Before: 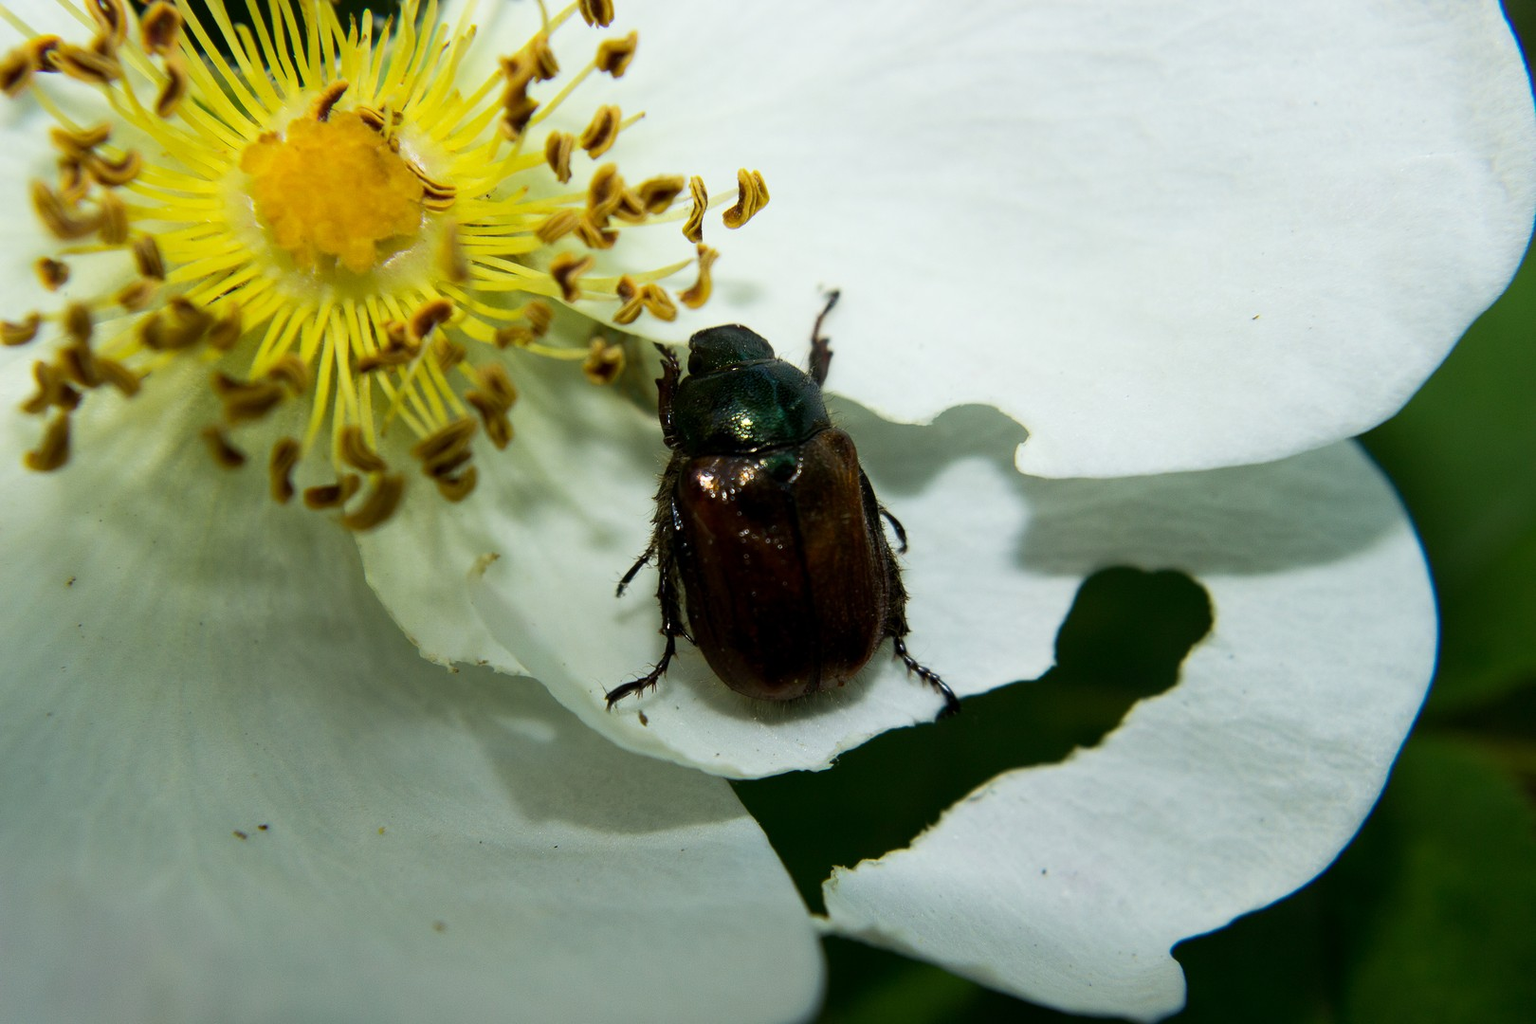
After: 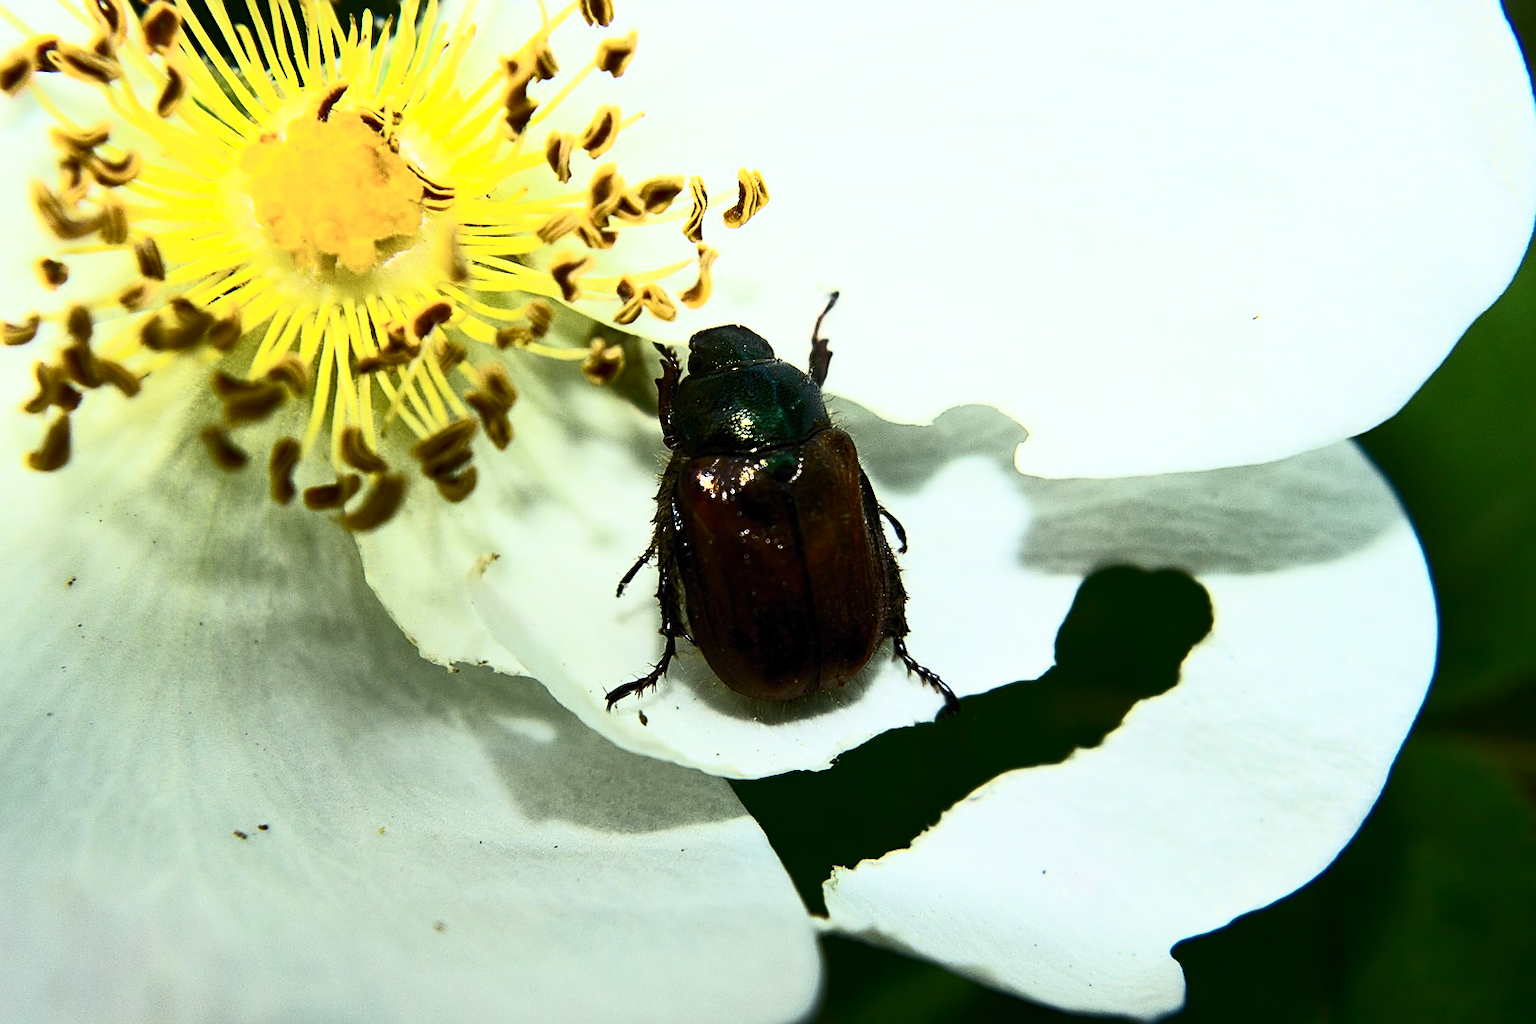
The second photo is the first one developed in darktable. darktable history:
sharpen: on, module defaults
contrast brightness saturation: contrast 0.62, brightness 0.34, saturation 0.14
